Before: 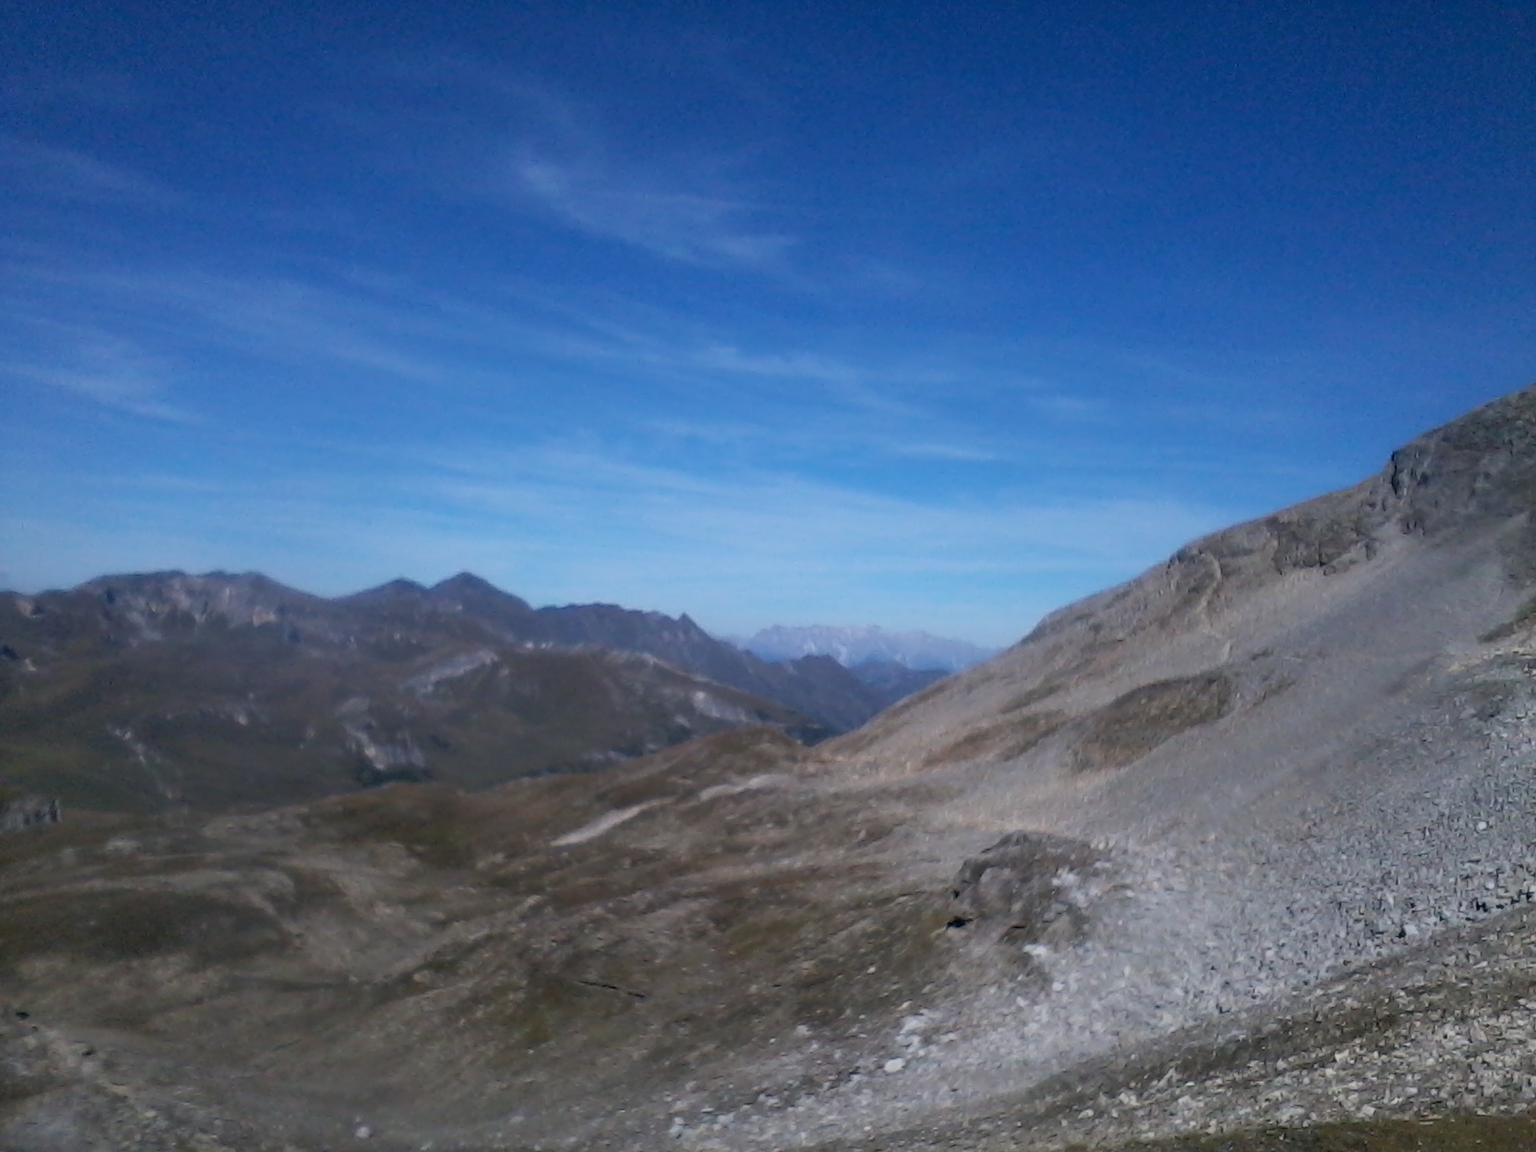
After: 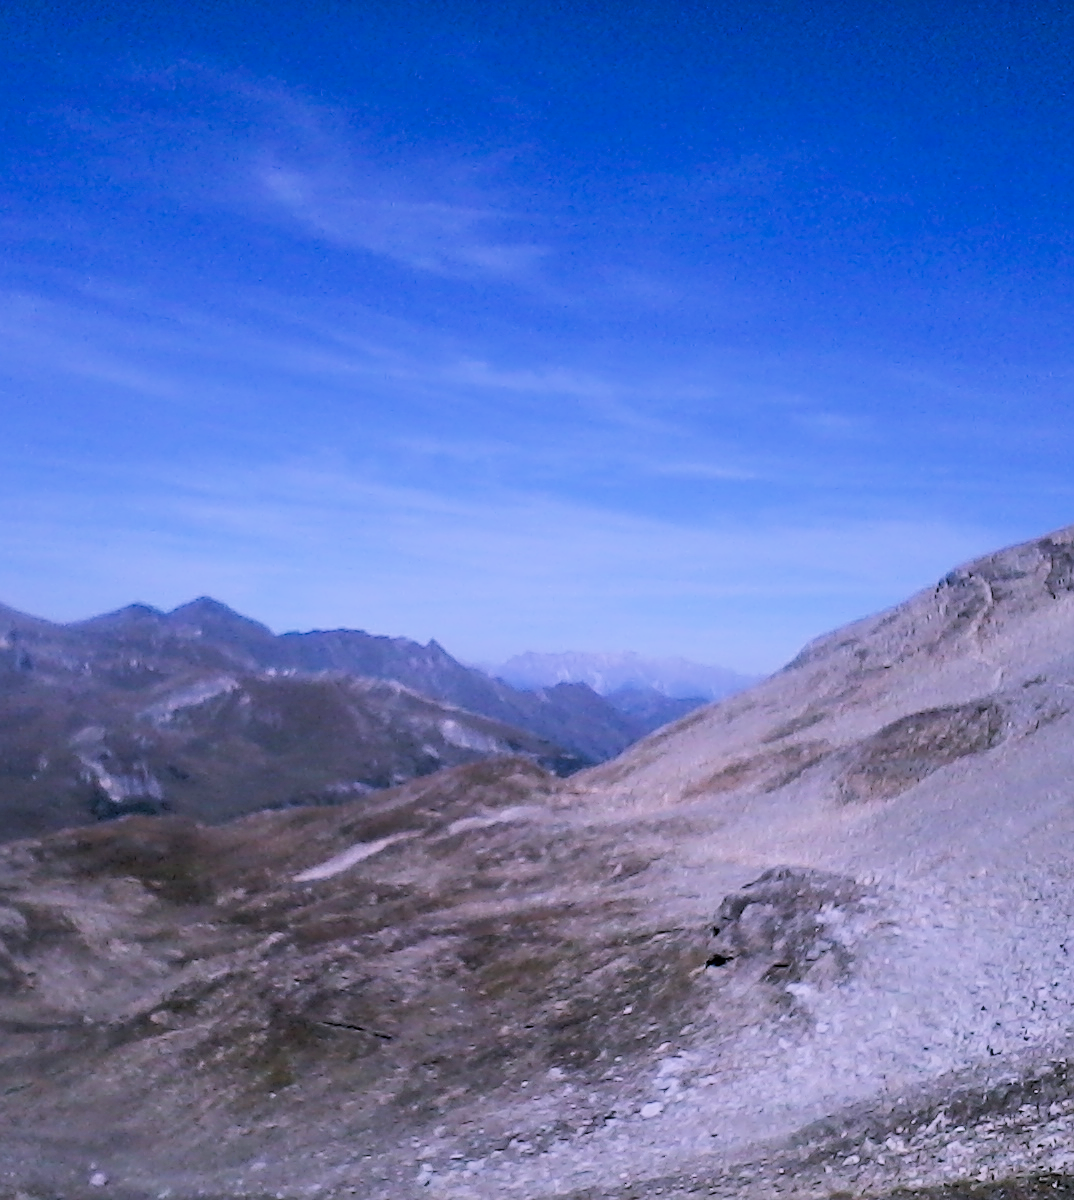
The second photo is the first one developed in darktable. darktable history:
filmic rgb: black relative exposure -7.65 EV, white relative exposure 4.56 EV, threshold 2.96 EV, hardness 3.61, enable highlight reconstruction true
crop and rotate: left 17.558%, right 15.313%
color balance rgb: highlights gain › chroma 1.501%, highlights gain › hue 312.92°, perceptual saturation grading › global saturation 14.975%, perceptual brilliance grading › global brilliance 1.841%, perceptual brilliance grading › highlights -3.618%, global vibrance 20%
color calibration: illuminant custom, x 0.367, y 0.392, temperature 4432.67 K
exposure: black level correction 0.001, exposure 0.499 EV, compensate exposure bias true, compensate highlight preservation false
sharpen: on, module defaults
tone equalizer: -8 EV -0.766 EV, -7 EV -0.72 EV, -6 EV -0.58 EV, -5 EV -0.386 EV, -3 EV 0.367 EV, -2 EV 0.6 EV, -1 EV 0.682 EV, +0 EV 0.724 EV, edges refinement/feathering 500, mask exposure compensation -1.57 EV, preserve details no
